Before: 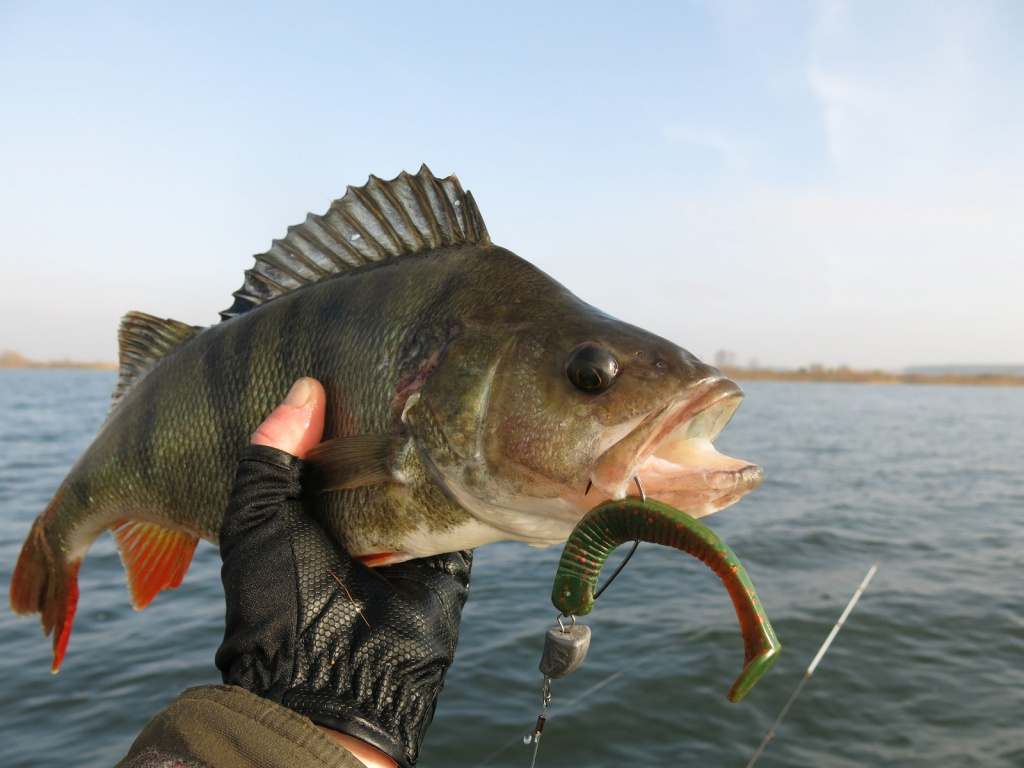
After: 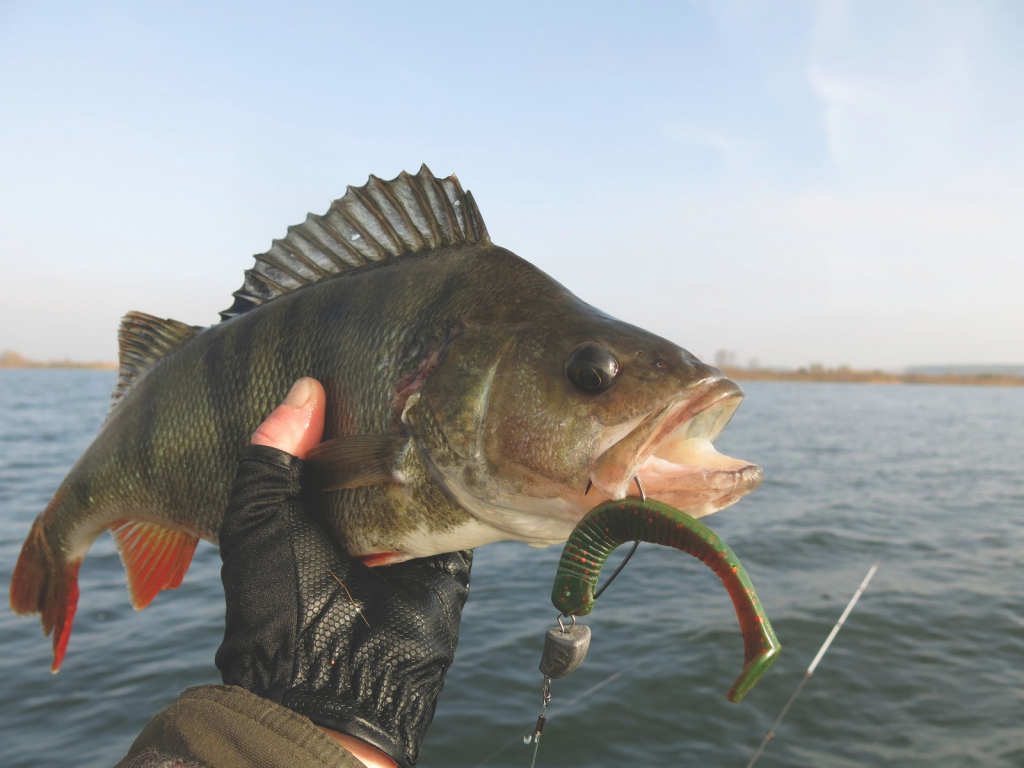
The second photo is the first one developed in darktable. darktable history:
exposure: black level correction -0.023, exposure -0.032 EV, compensate highlight preservation false
